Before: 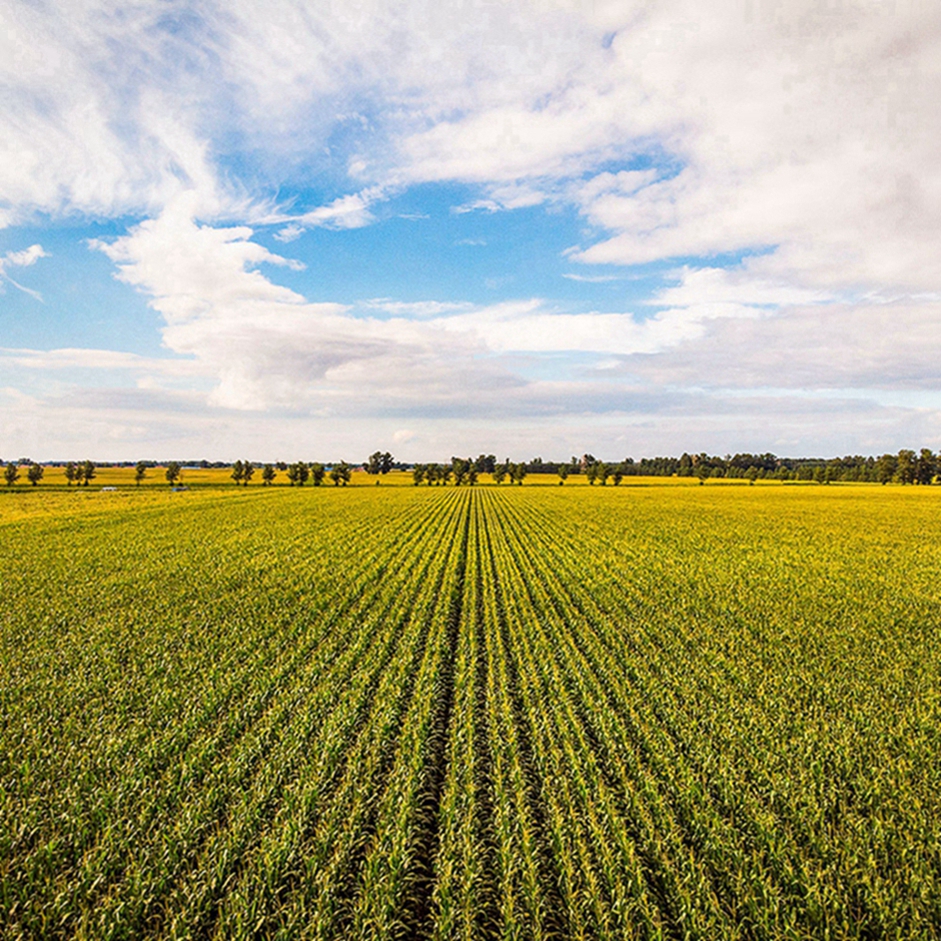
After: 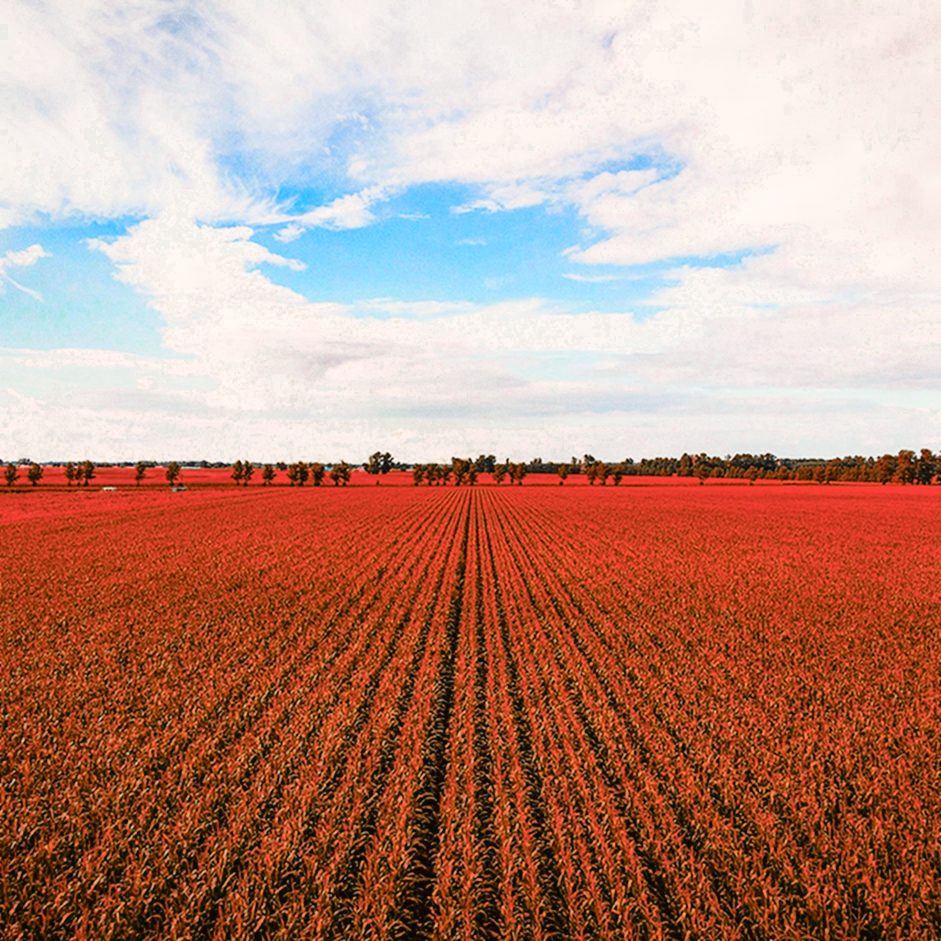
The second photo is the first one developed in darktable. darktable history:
color zones: curves: ch0 [(0.006, 0.385) (0.143, 0.563) (0.243, 0.321) (0.352, 0.464) (0.516, 0.456) (0.625, 0.5) (0.75, 0.5) (0.875, 0.5)]; ch1 [(0, 0.5) (0.134, 0.504) (0.246, 0.463) (0.421, 0.515) (0.5, 0.56) (0.625, 0.5) (0.75, 0.5) (0.875, 0.5)]; ch2 [(0, 0.5) (0.131, 0.426) (0.307, 0.289) (0.38, 0.188) (0.513, 0.216) (0.625, 0.548) (0.75, 0.468) (0.838, 0.396) (0.971, 0.311)]
levels: levels [0, 0.498, 0.996]
tone curve: curves: ch0 [(0, 0.021) (0.049, 0.044) (0.157, 0.131) (0.359, 0.419) (0.469, 0.544) (0.634, 0.722) (0.839, 0.909) (0.998, 0.978)]; ch1 [(0, 0) (0.437, 0.408) (0.472, 0.47) (0.502, 0.503) (0.527, 0.53) (0.564, 0.573) (0.614, 0.654) (0.669, 0.748) (0.859, 0.899) (1, 1)]; ch2 [(0, 0) (0.33, 0.301) (0.421, 0.443) (0.487, 0.504) (0.502, 0.509) (0.535, 0.537) (0.565, 0.595) (0.608, 0.667) (1, 1)], color space Lab, independent channels, preserve colors none
